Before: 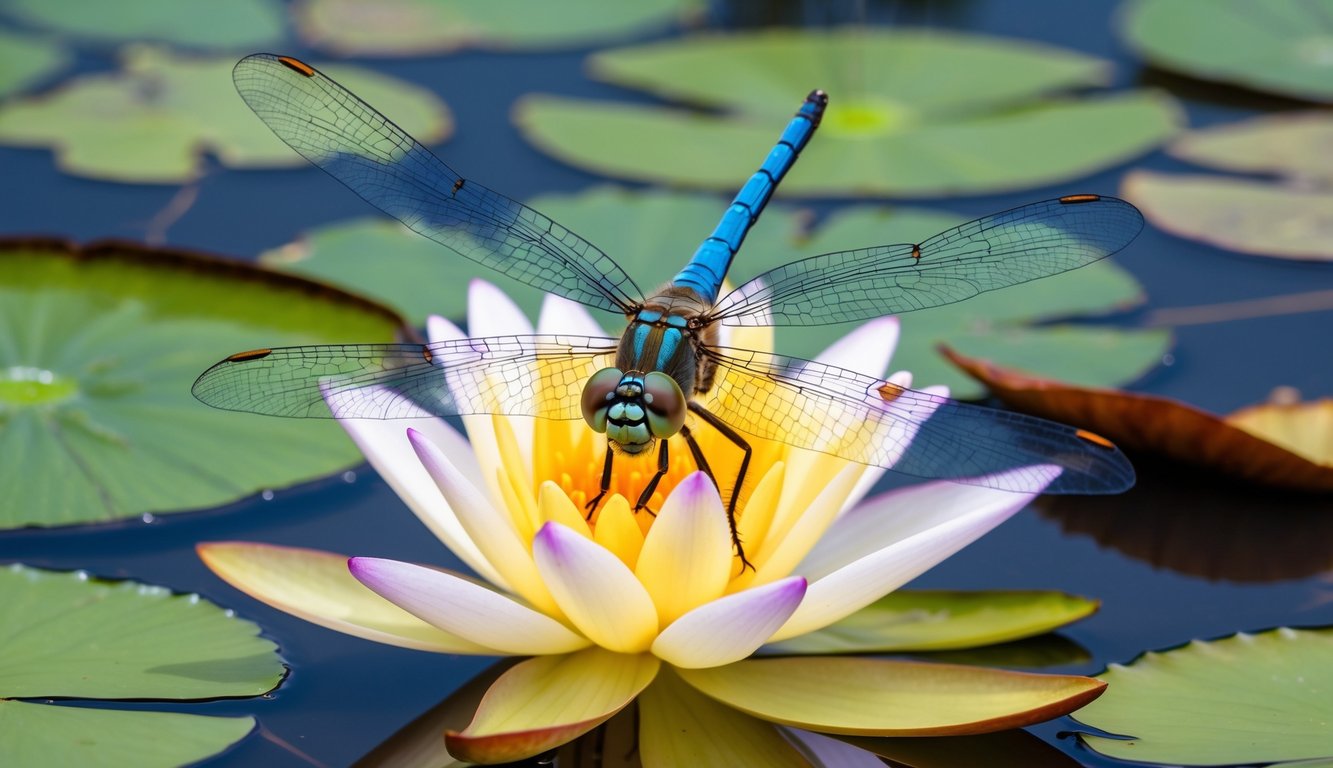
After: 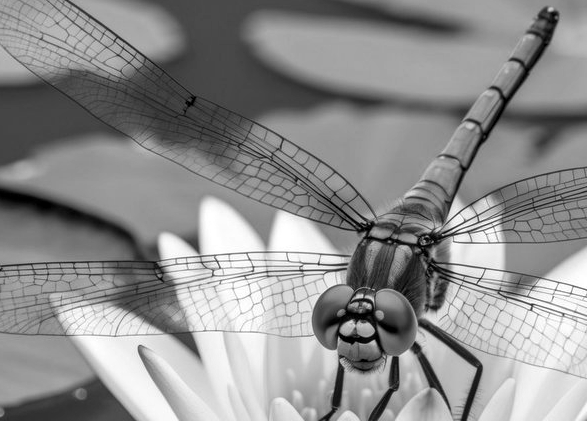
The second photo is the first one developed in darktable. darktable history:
local contrast: on, module defaults
color calibration: illuminant as shot in camera, x 0.358, y 0.373, temperature 4628.91 K
monochrome: on, module defaults
crop: left 20.248%, top 10.86%, right 35.675%, bottom 34.321%
shadows and highlights: shadows 37.27, highlights -28.18, soften with gaussian
